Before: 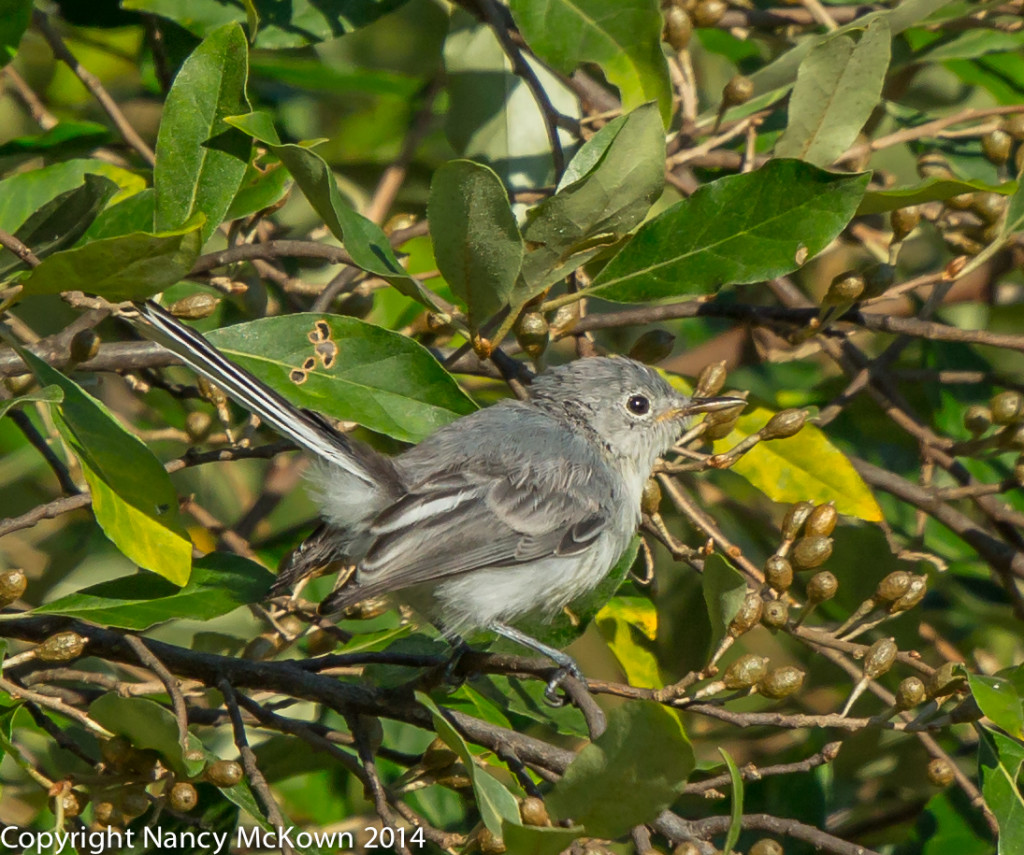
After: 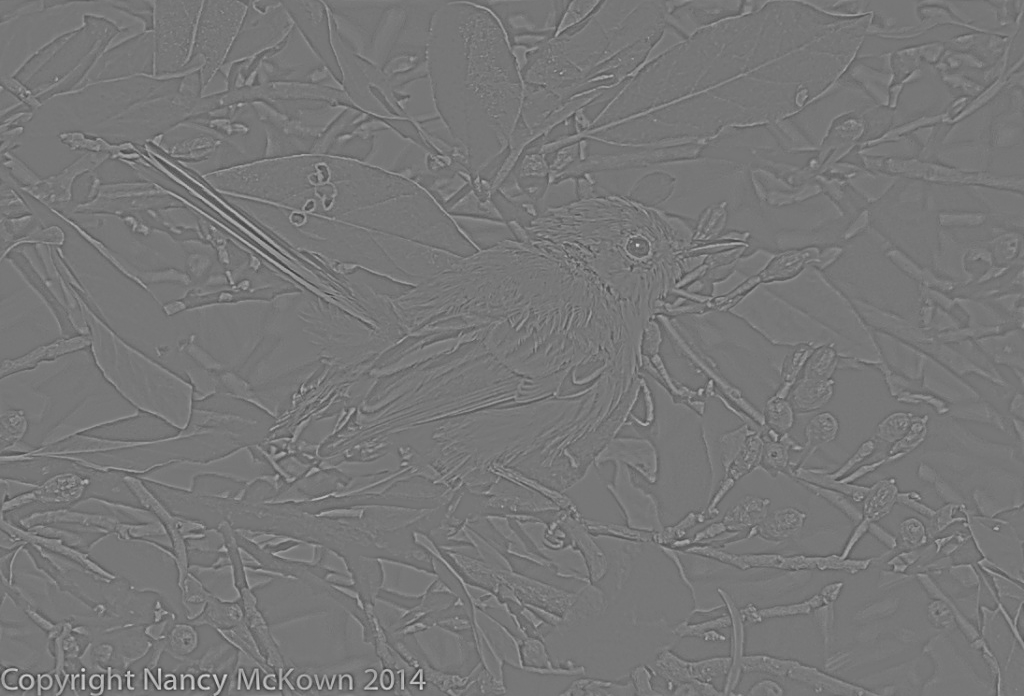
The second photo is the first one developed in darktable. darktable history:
color calibration: illuminant F (fluorescent), F source F9 (Cool White Deluxe 4150 K) – high CRI, x 0.374, y 0.373, temperature 4158.34 K
exposure: black level correction 0.007, exposure 0.093 EV, compensate highlight preservation false
highpass: sharpness 9.84%, contrast boost 9.94%
crop and rotate: top 18.507%
color balance rgb: perceptual saturation grading › global saturation 20%, perceptual saturation grading › highlights -25%, perceptual saturation grading › shadows 25%
local contrast: on, module defaults
sharpen: amount 0.478
